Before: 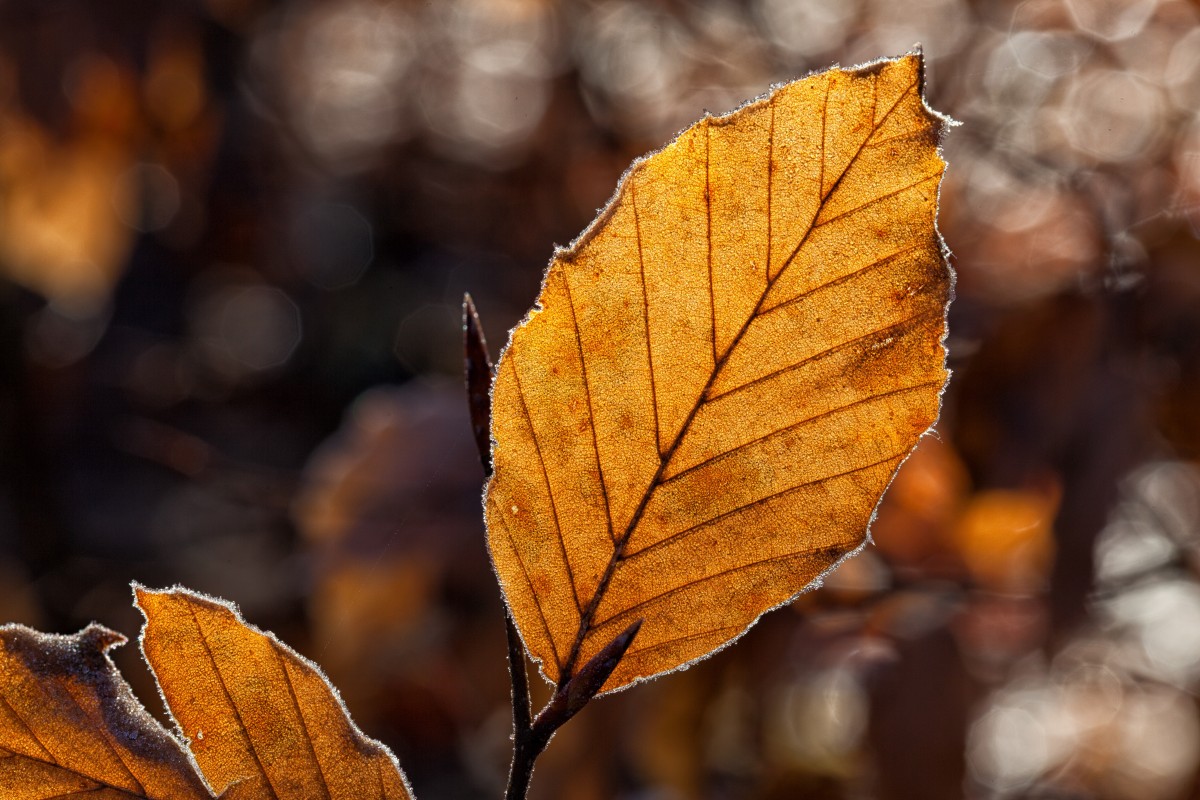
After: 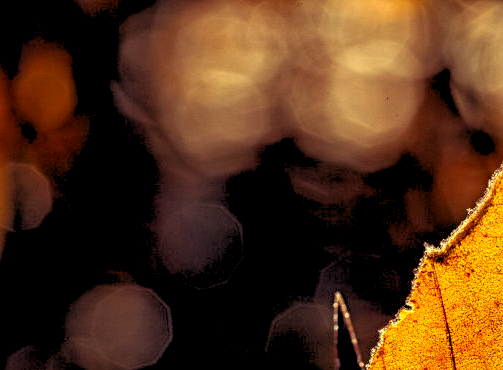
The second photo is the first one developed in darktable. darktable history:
contrast equalizer: octaves 7, y [[0.506, 0.531, 0.562, 0.606, 0.638, 0.669], [0.5 ×6], [0.5 ×6], [0 ×6], [0 ×6]]
crop and rotate: left 10.817%, top 0.062%, right 47.194%, bottom 53.626%
white balance: red 1.029, blue 0.92
color correction: highlights a* 15, highlights b* 31.55
color balance rgb: shadows lift › luminance 0.49%, shadows lift › chroma 6.83%, shadows lift › hue 300.29°, power › hue 208.98°, highlights gain › luminance 20.24%, highlights gain › chroma 2.73%, highlights gain › hue 173.85°, perceptual saturation grading › global saturation 18.05%
rgb levels: preserve colors sum RGB, levels [[0.038, 0.433, 0.934], [0, 0.5, 1], [0, 0.5, 1]]
